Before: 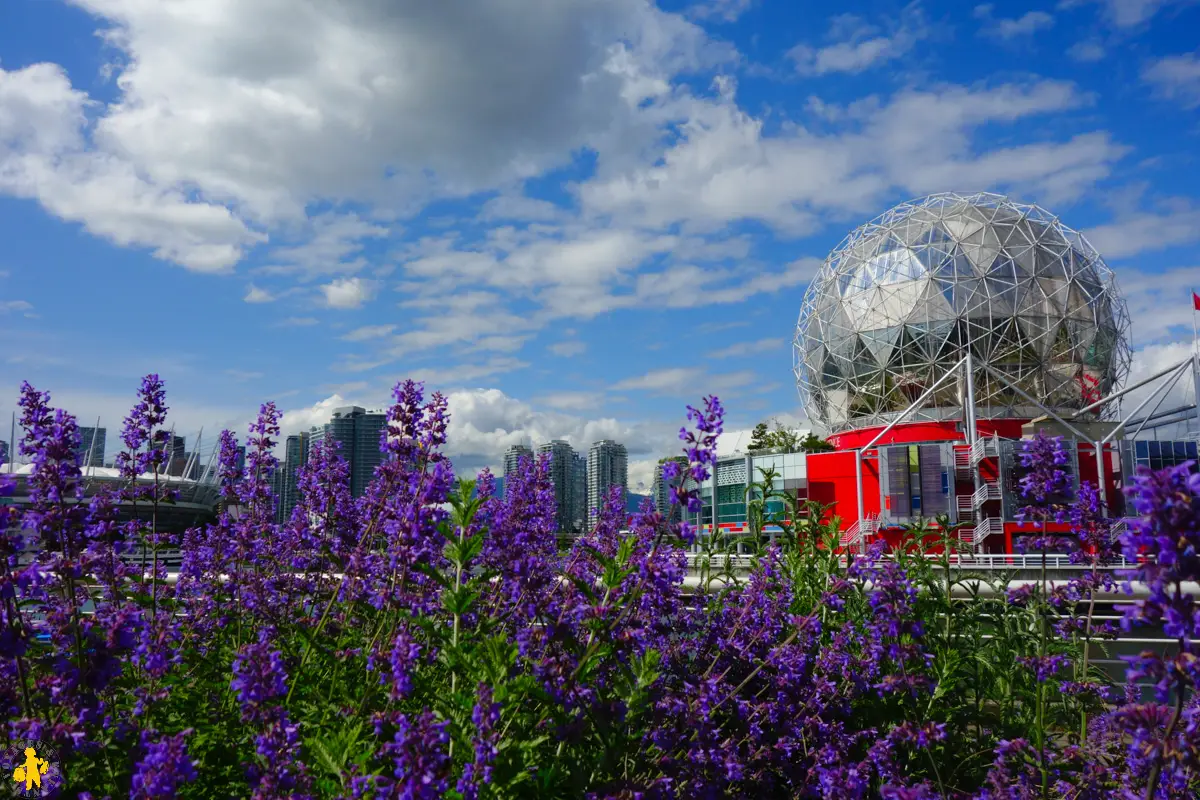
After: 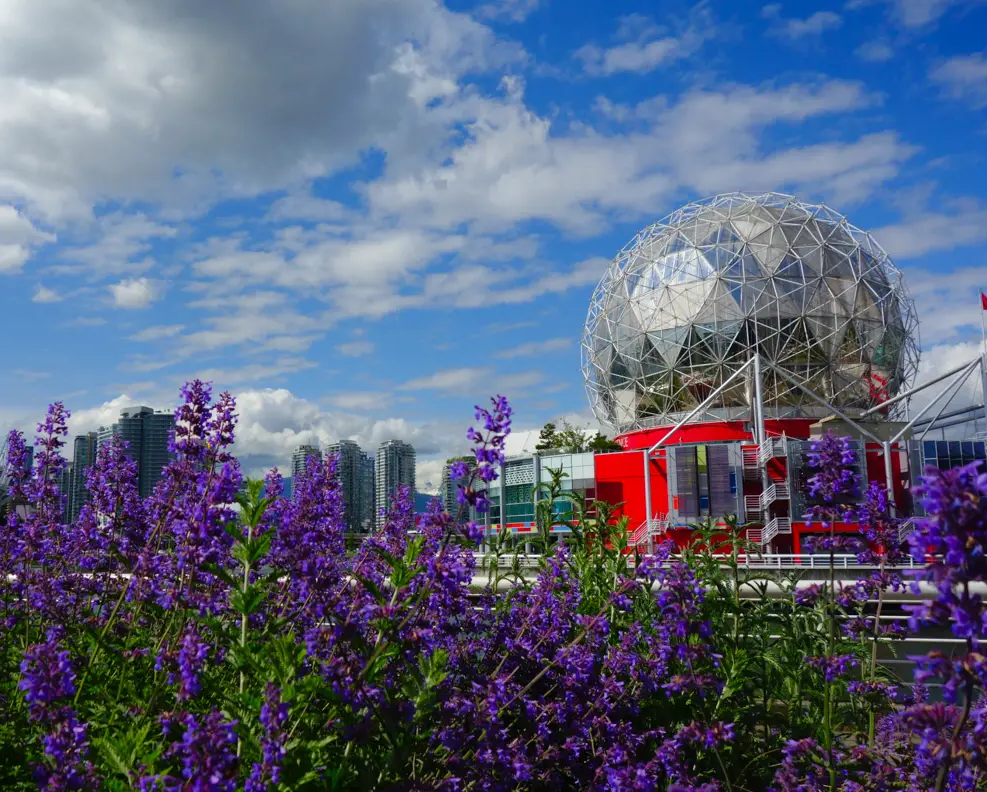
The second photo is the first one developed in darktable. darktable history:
crop: left 17.692%, bottom 0.04%
